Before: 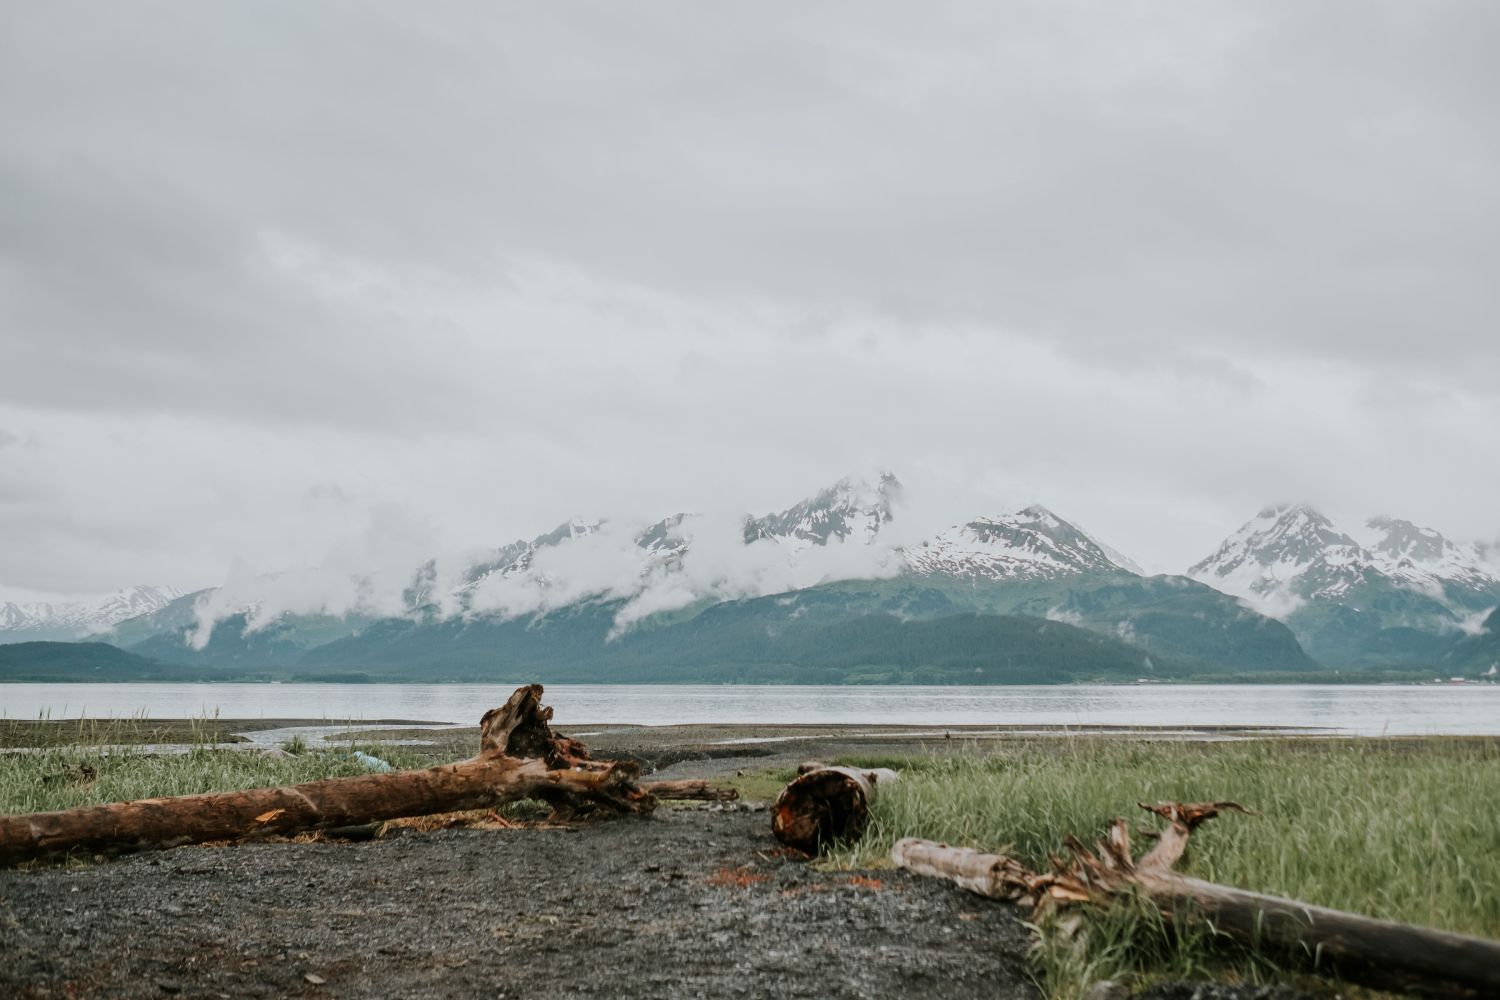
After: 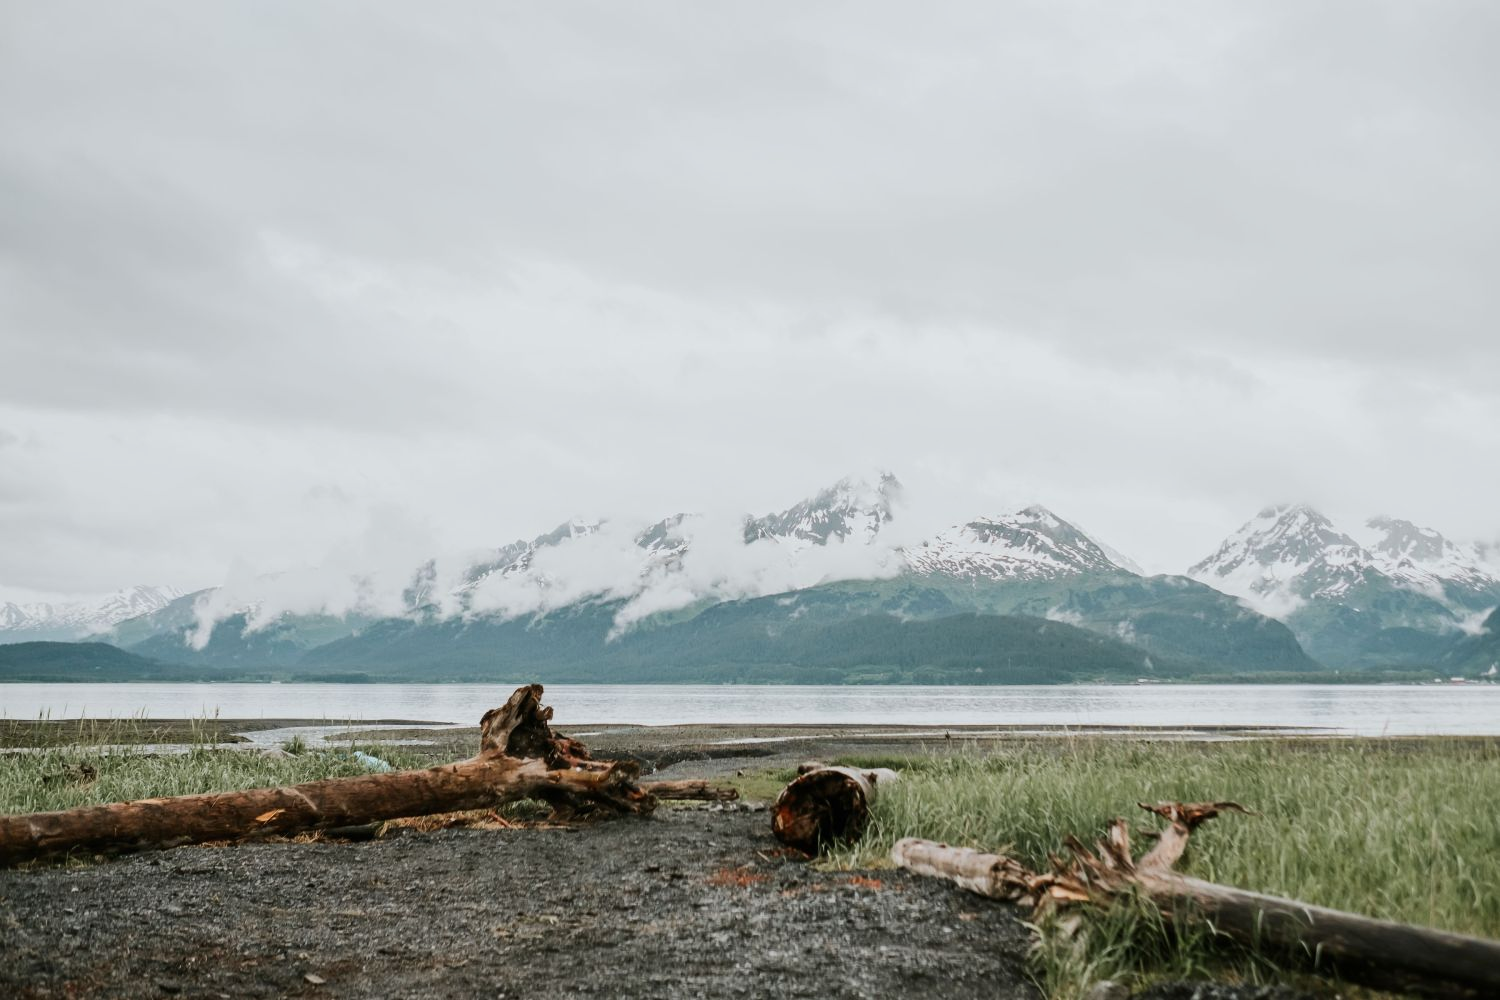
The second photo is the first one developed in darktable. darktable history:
contrast brightness saturation: contrast 0.152, brightness 0.055
